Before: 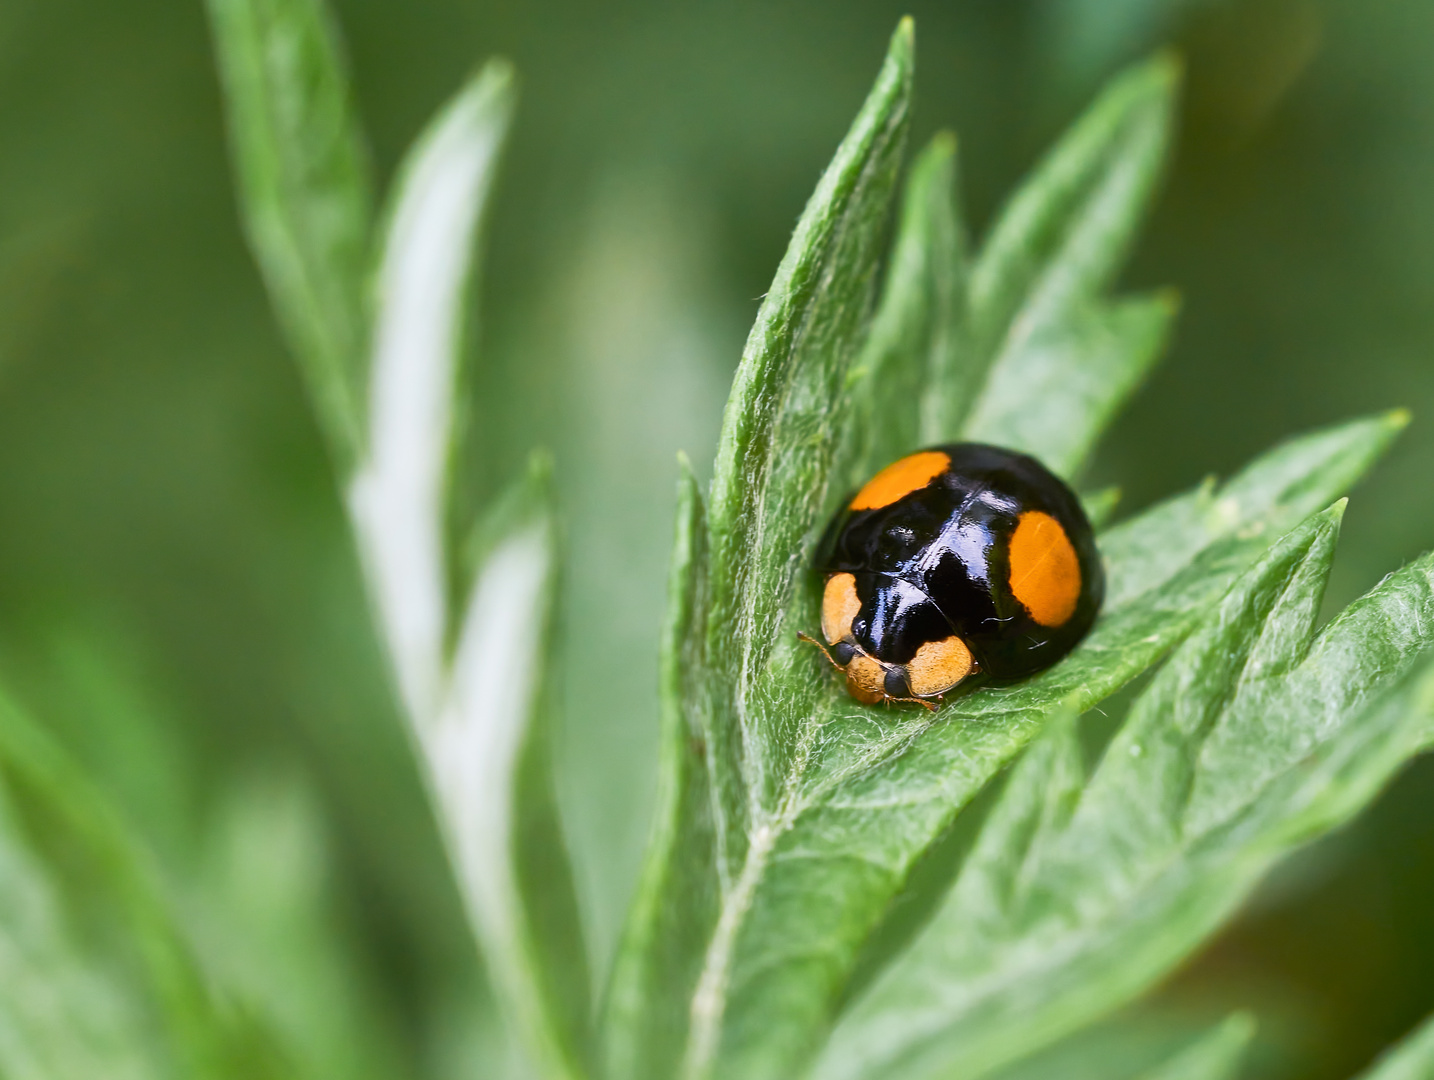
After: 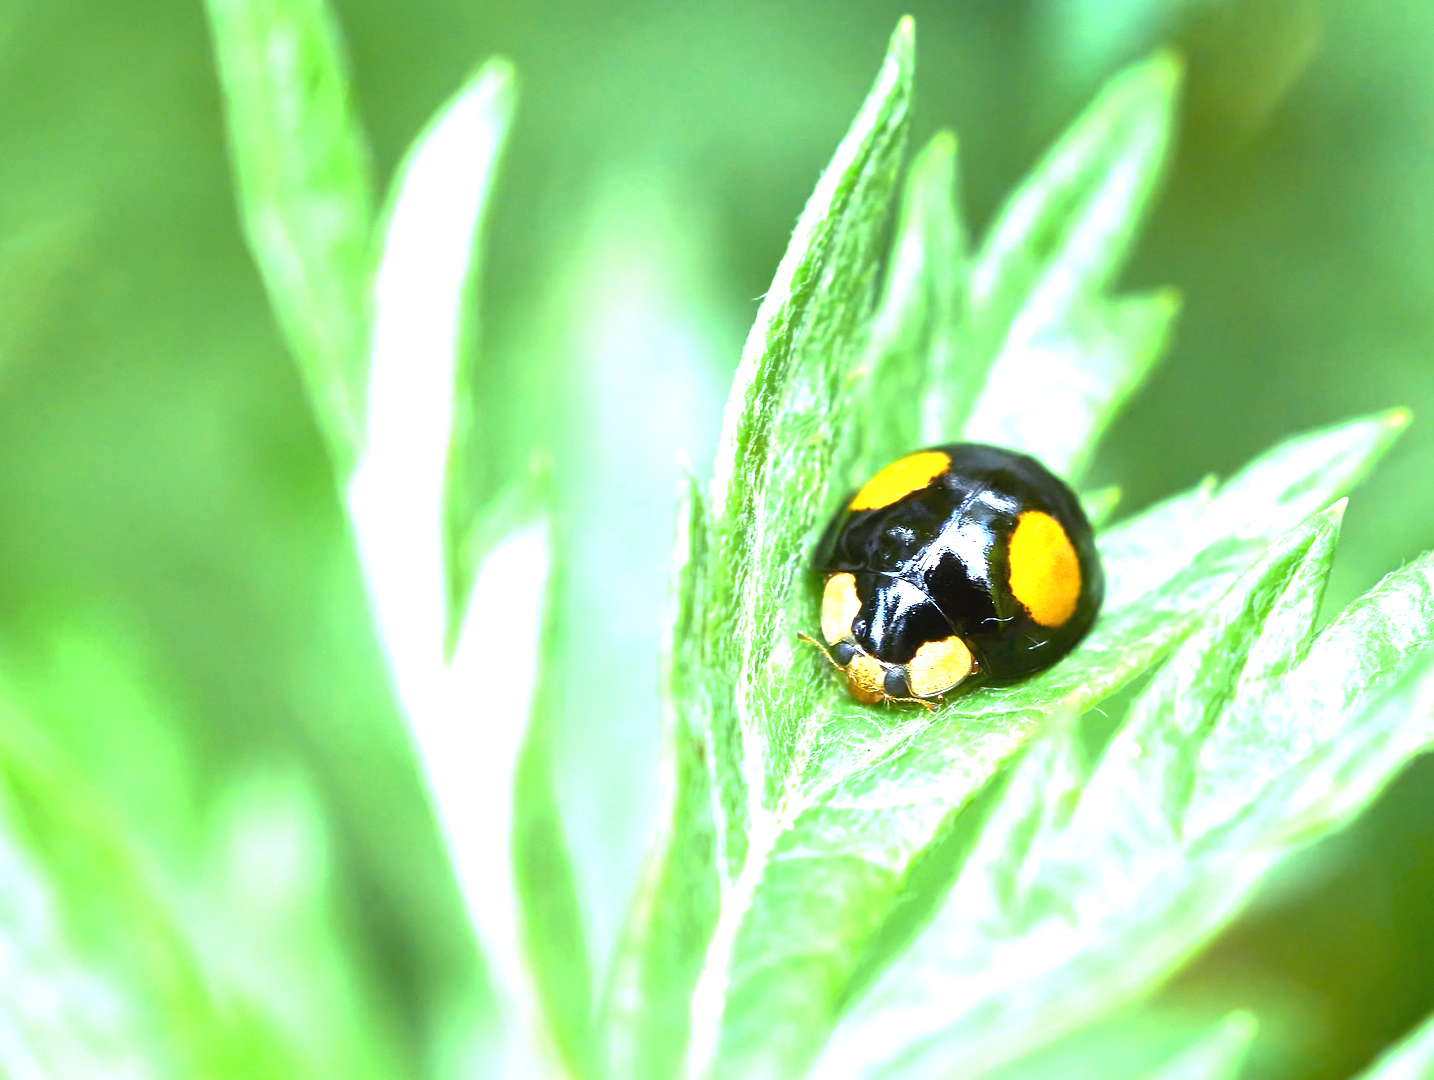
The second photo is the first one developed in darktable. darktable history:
exposure: black level correction 0, exposure 1.675 EV, compensate exposure bias true, compensate highlight preservation false
color balance: mode lift, gamma, gain (sRGB), lift [0.997, 0.979, 1.021, 1.011], gamma [1, 1.084, 0.916, 0.998], gain [1, 0.87, 1.13, 1.101], contrast 4.55%, contrast fulcrum 38.24%, output saturation 104.09%
